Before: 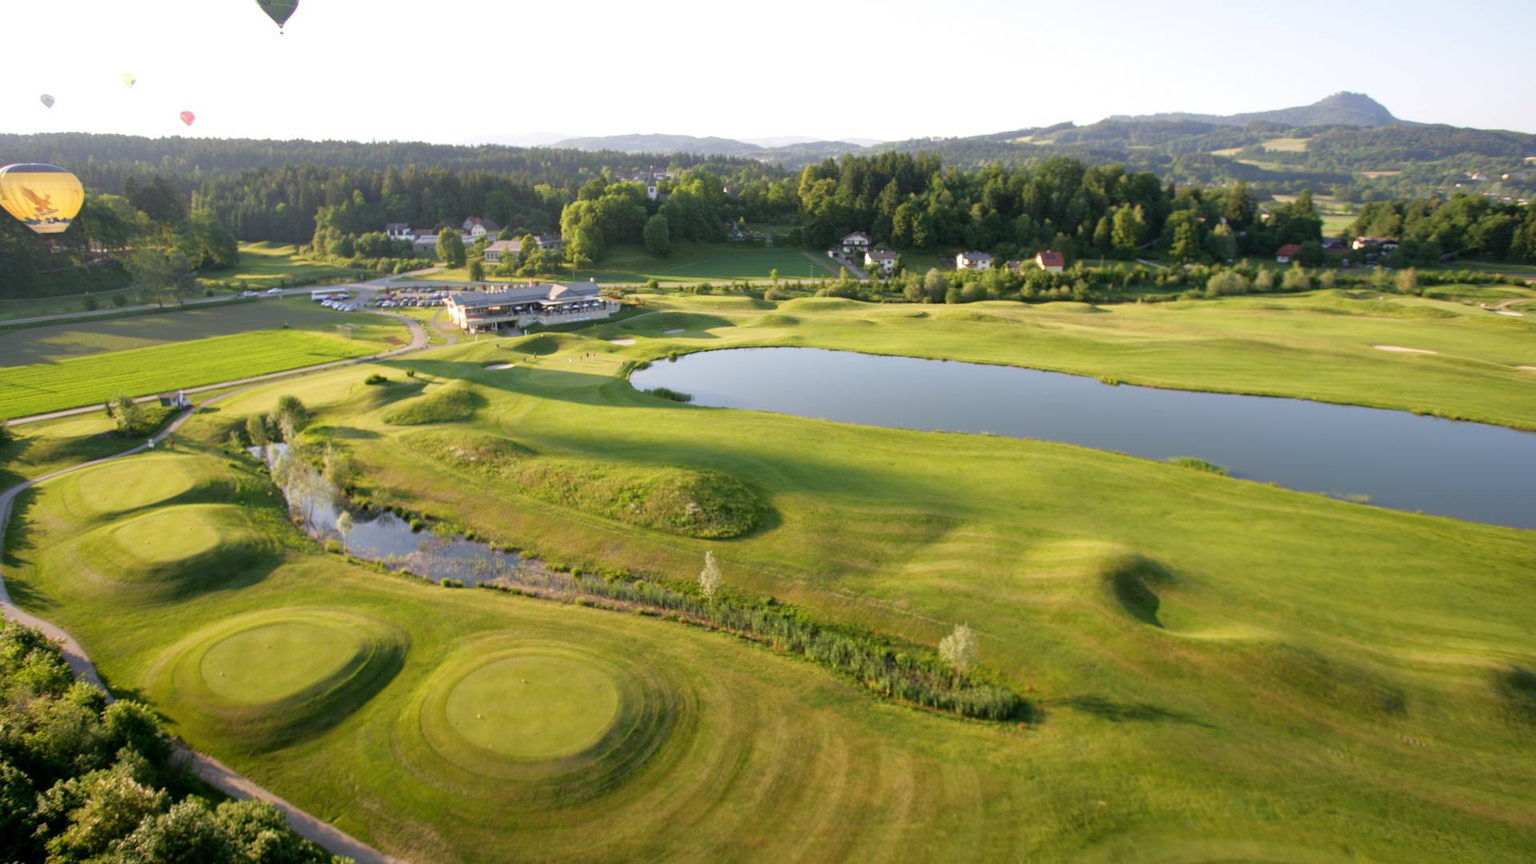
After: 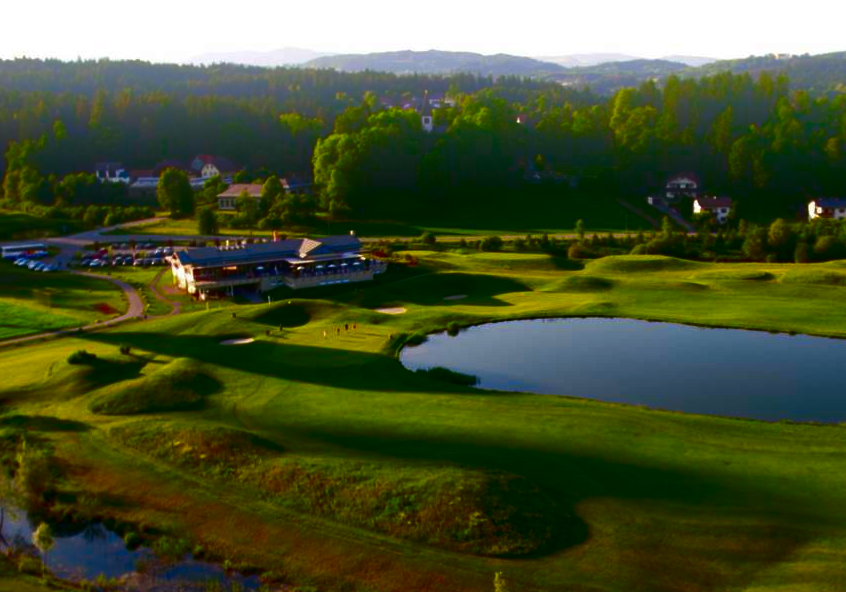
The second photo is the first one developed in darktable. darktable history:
contrast brightness saturation: brightness -1, saturation 1
crop: left 20.248%, top 10.86%, right 35.675%, bottom 34.321%
bloom: on, module defaults
